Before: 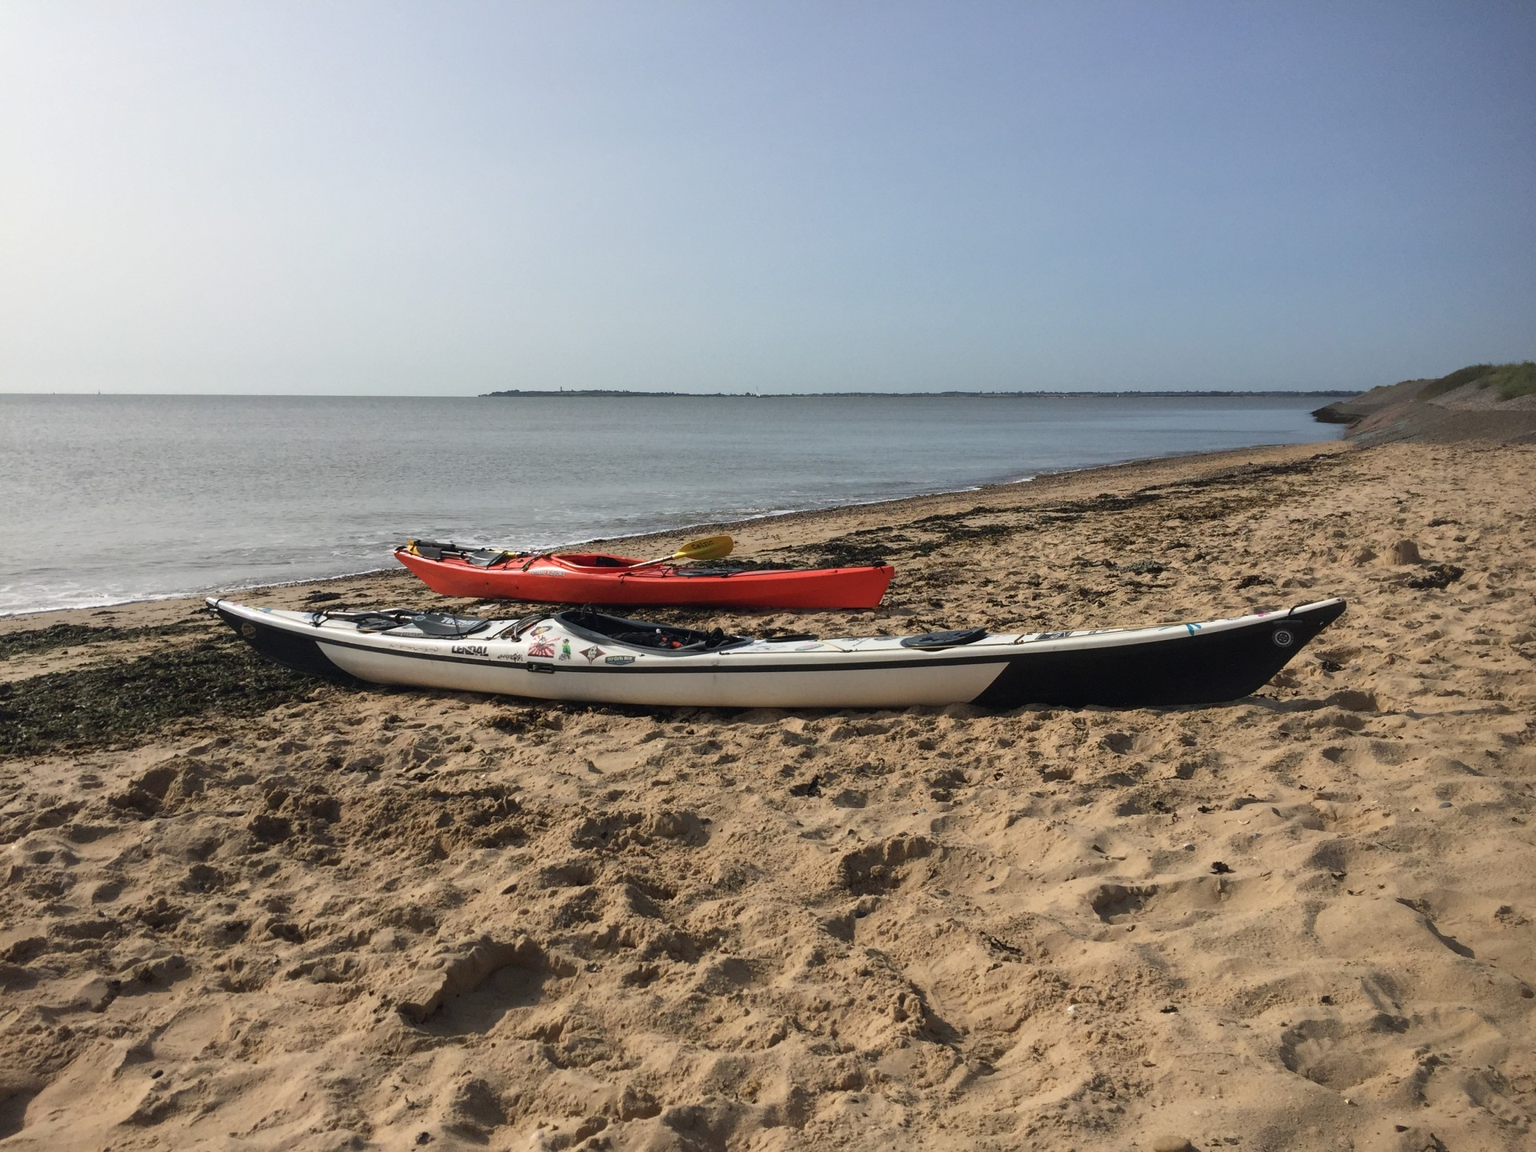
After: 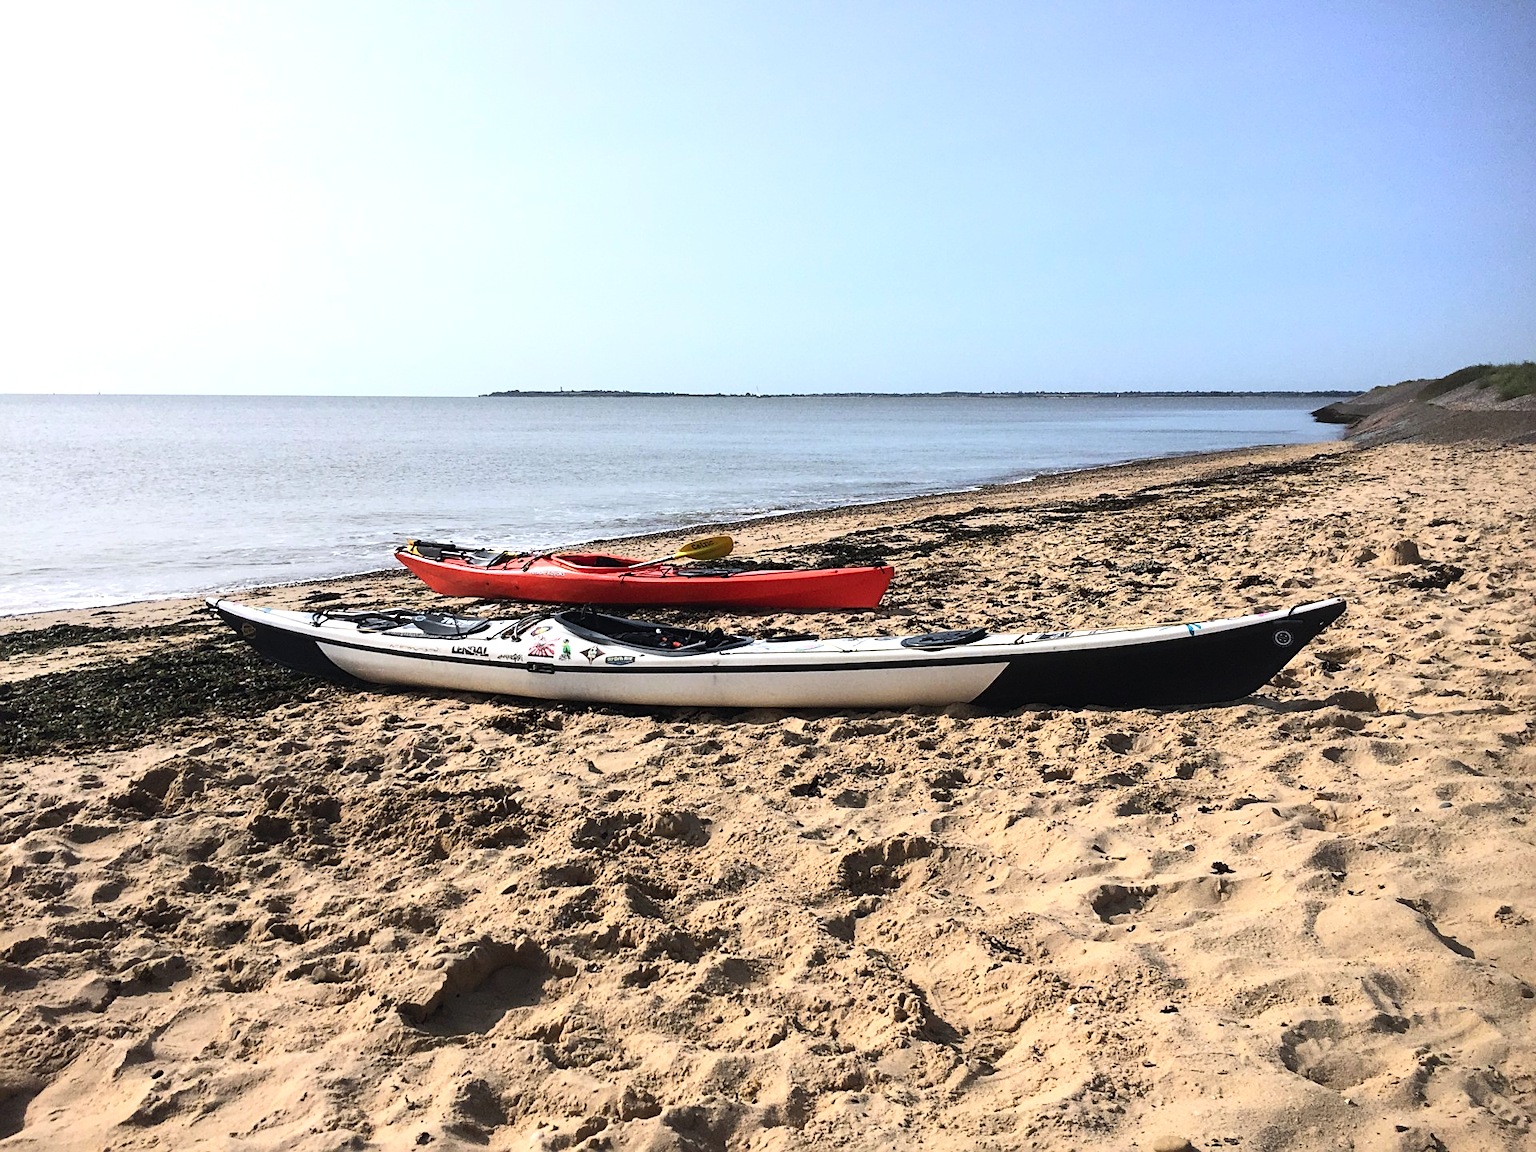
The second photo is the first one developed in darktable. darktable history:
white balance: red 0.984, blue 1.059
exposure: compensate exposure bias true, compensate highlight preservation false
tone equalizer: -8 EV -0.75 EV, -7 EV -0.7 EV, -6 EV -0.6 EV, -5 EV -0.4 EV, -3 EV 0.4 EV, -2 EV 0.6 EV, -1 EV 0.7 EV, +0 EV 0.75 EV, edges refinement/feathering 500, mask exposure compensation -1.57 EV, preserve details no
sharpen: on, module defaults
contrast brightness saturation: contrast 0.2, brightness 0.16, saturation 0.22
